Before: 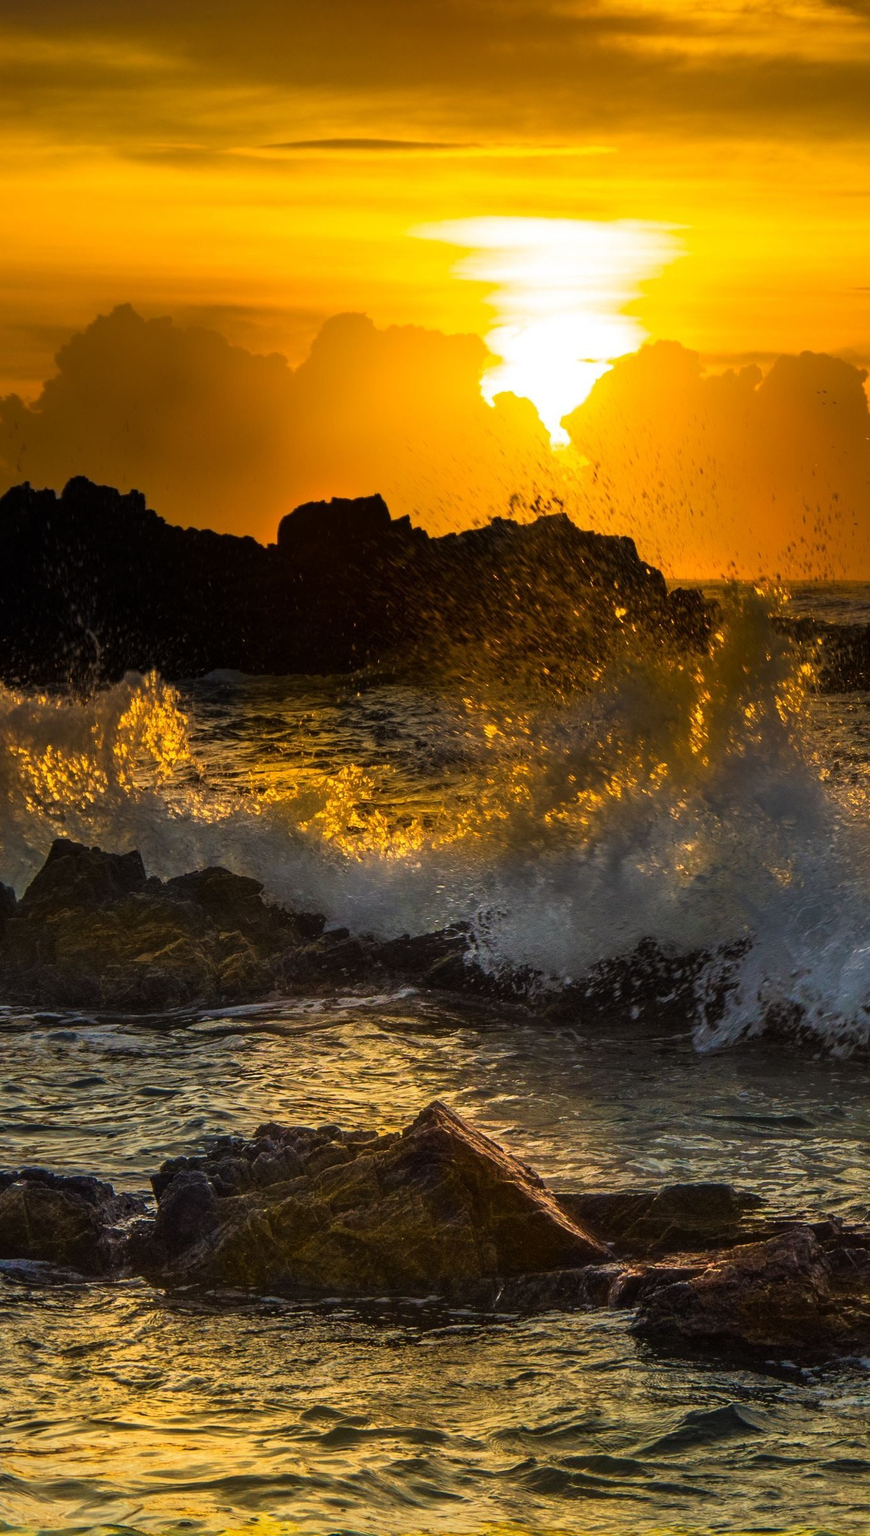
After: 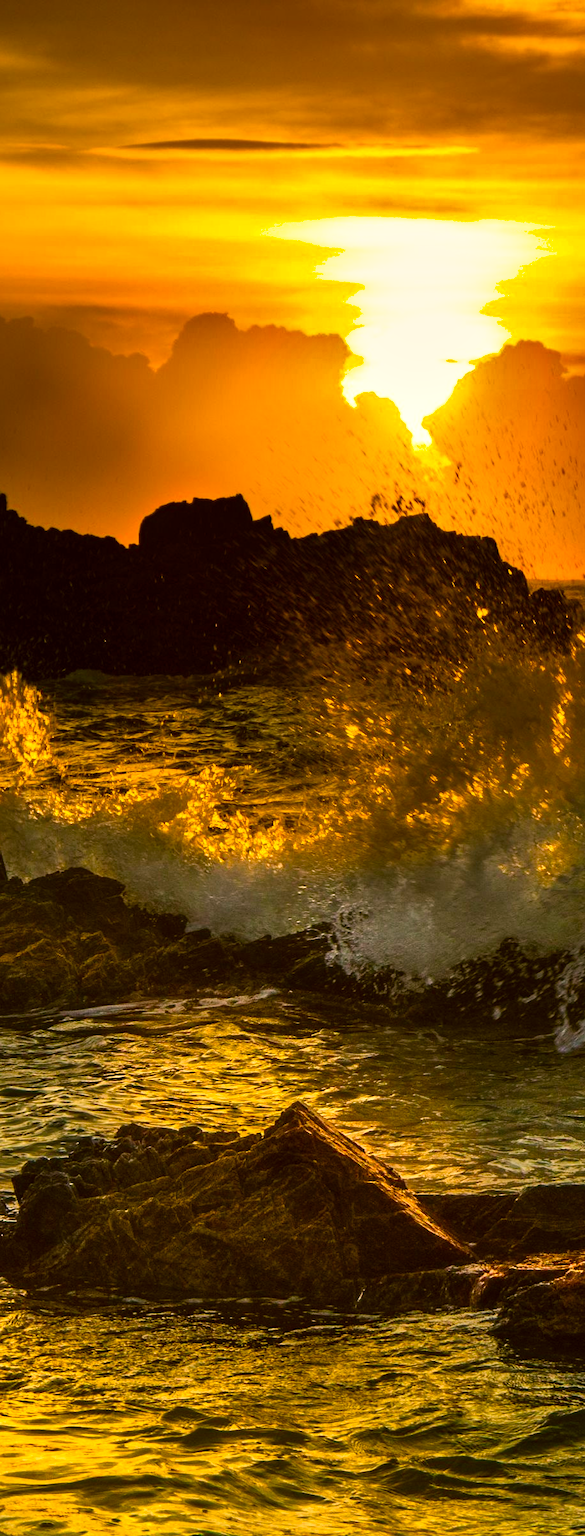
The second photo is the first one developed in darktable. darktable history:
color correction: highlights a* 8.93, highlights b* 14.97, shadows a* -0.483, shadows b* 27.07
crop and rotate: left 16.018%, right 16.73%
shadows and highlights: radius 106.1, shadows 44.04, highlights -66.81, low approximation 0.01, soften with gaussian
color balance rgb: perceptual saturation grading › global saturation 35.141%, perceptual saturation grading › highlights -29.981%, perceptual saturation grading › shadows 35.75%, perceptual brilliance grading › global brilliance -18.414%, perceptual brilliance grading › highlights 28.891%, global vibrance 20%
